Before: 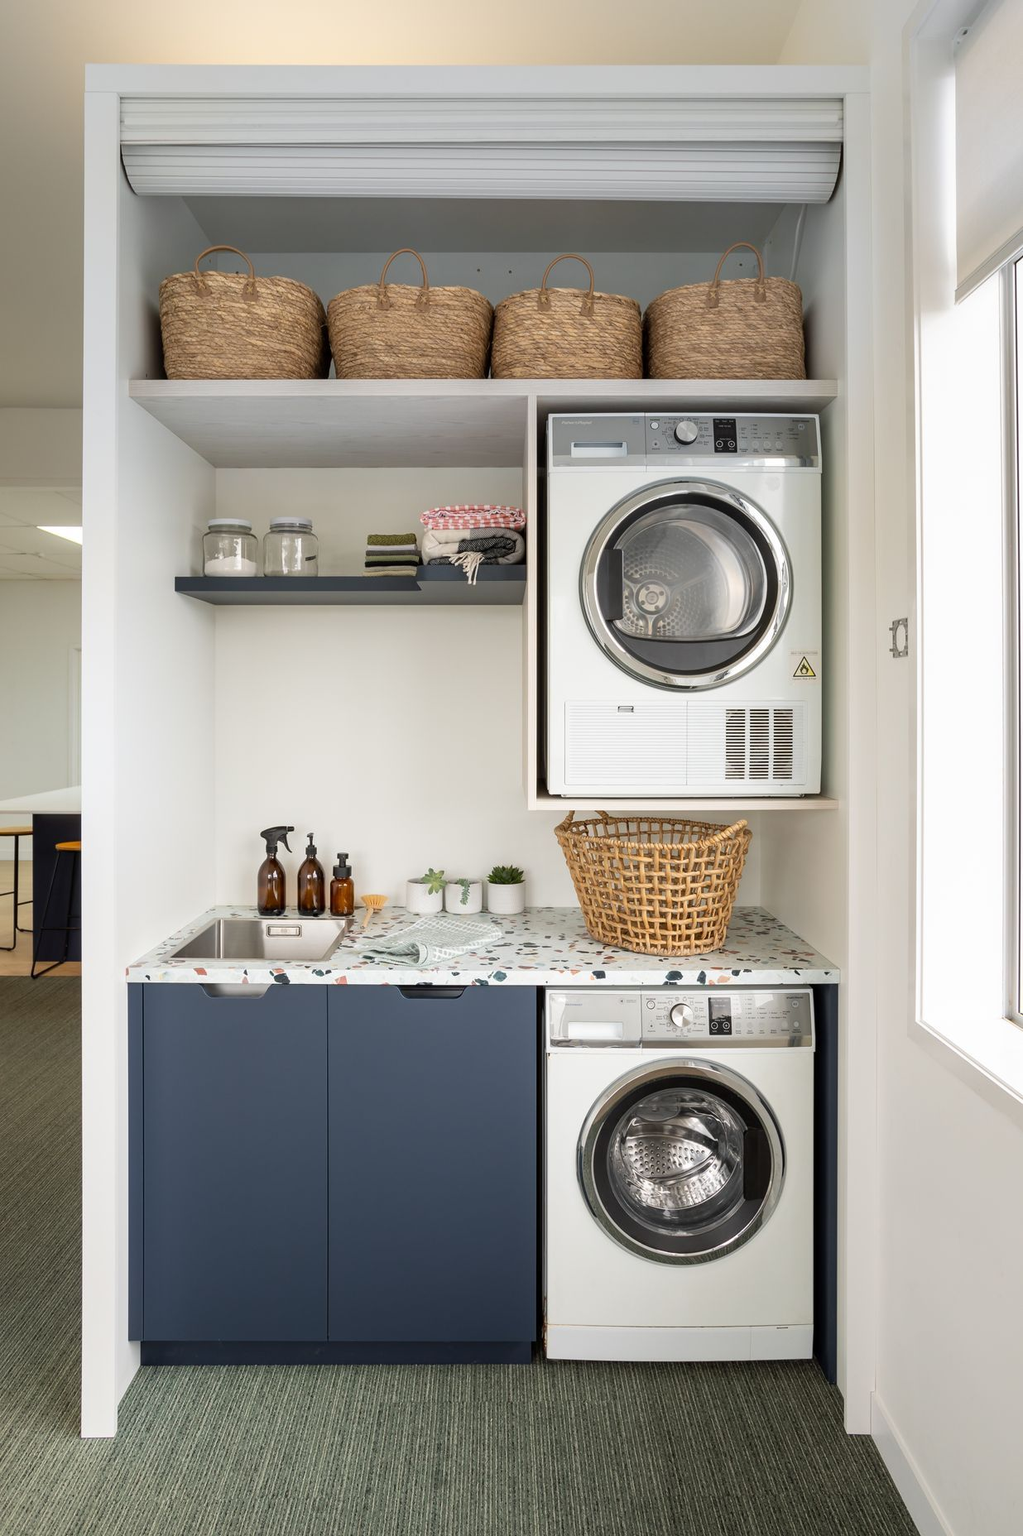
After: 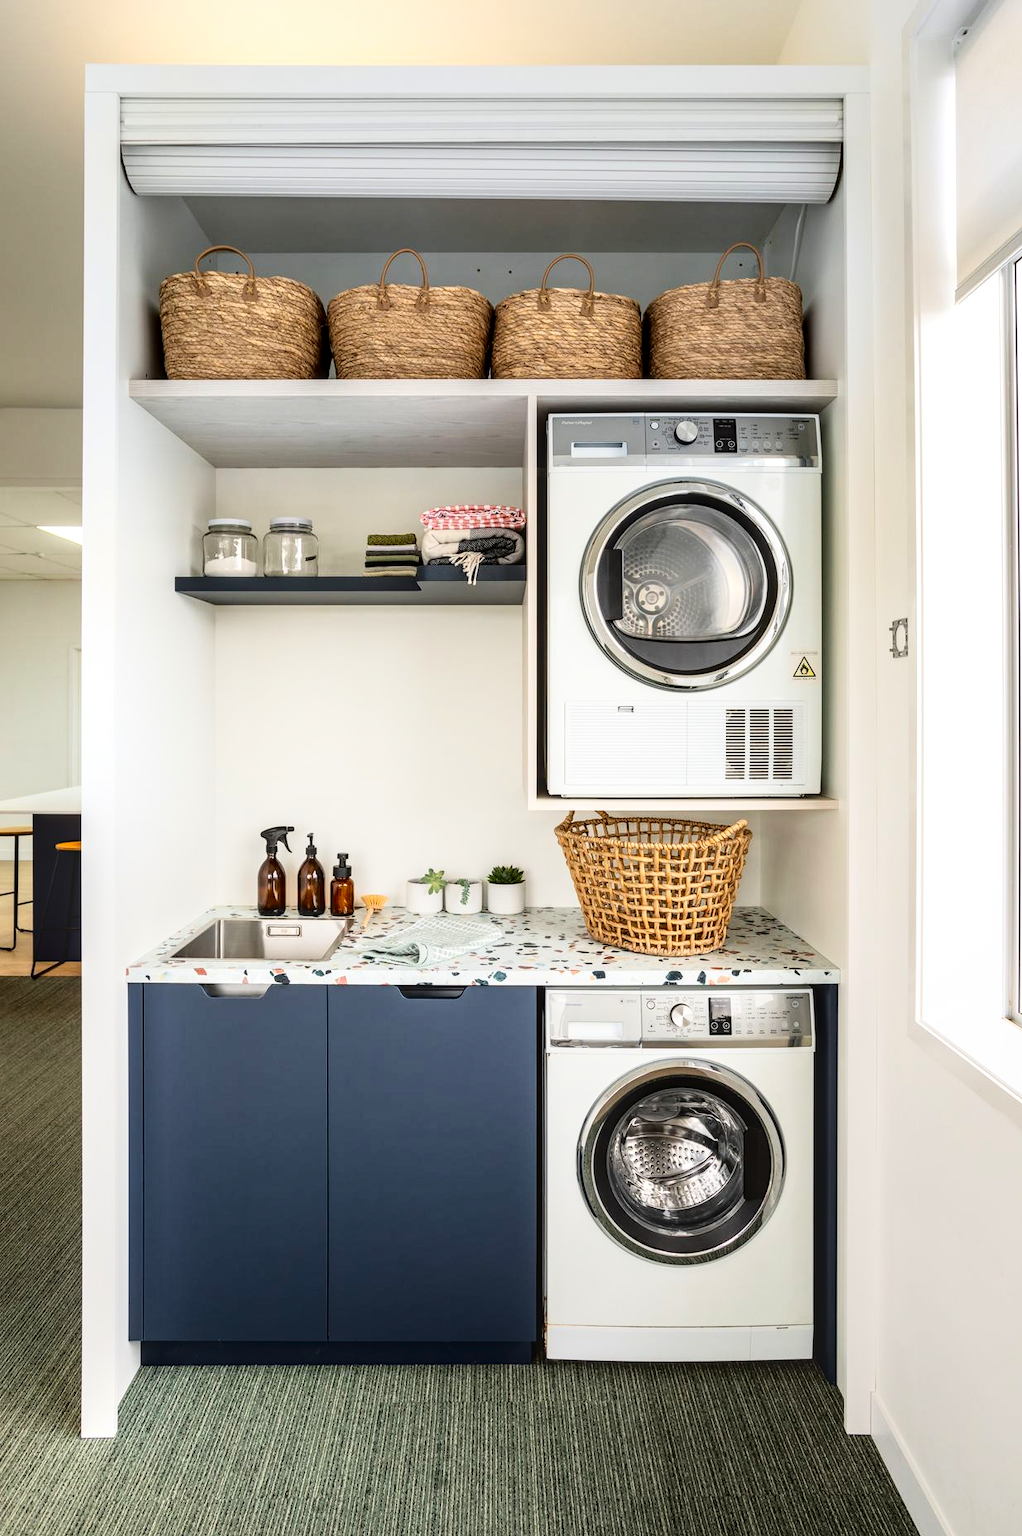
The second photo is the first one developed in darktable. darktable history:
contrast brightness saturation: brightness -0.215, saturation 0.075
base curve: curves: ch0 [(0, 0) (0.028, 0.03) (0.121, 0.232) (0.46, 0.748) (0.859, 0.968) (1, 1)]
local contrast: on, module defaults
